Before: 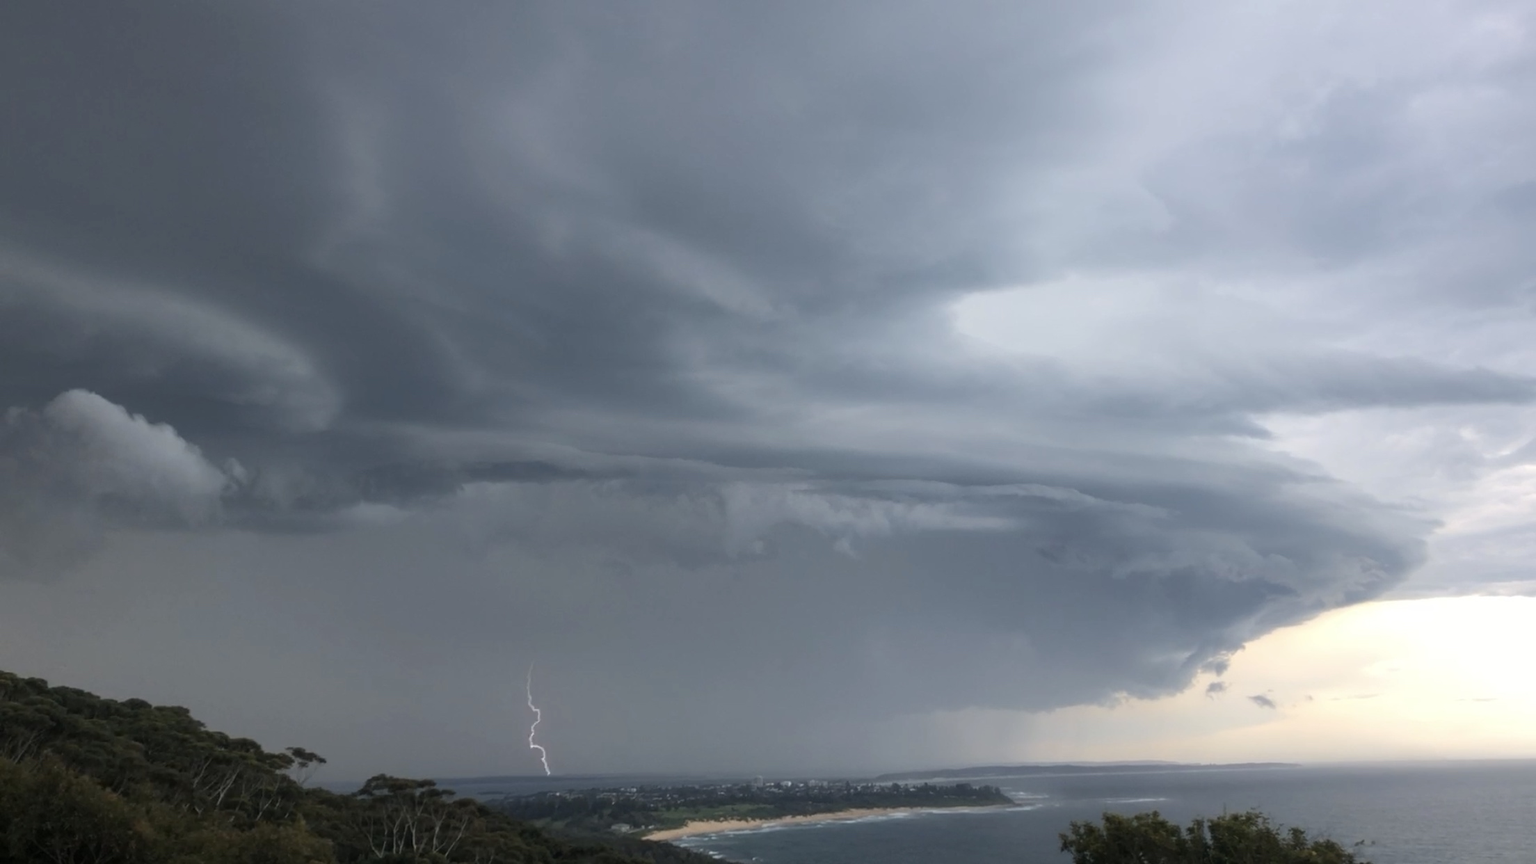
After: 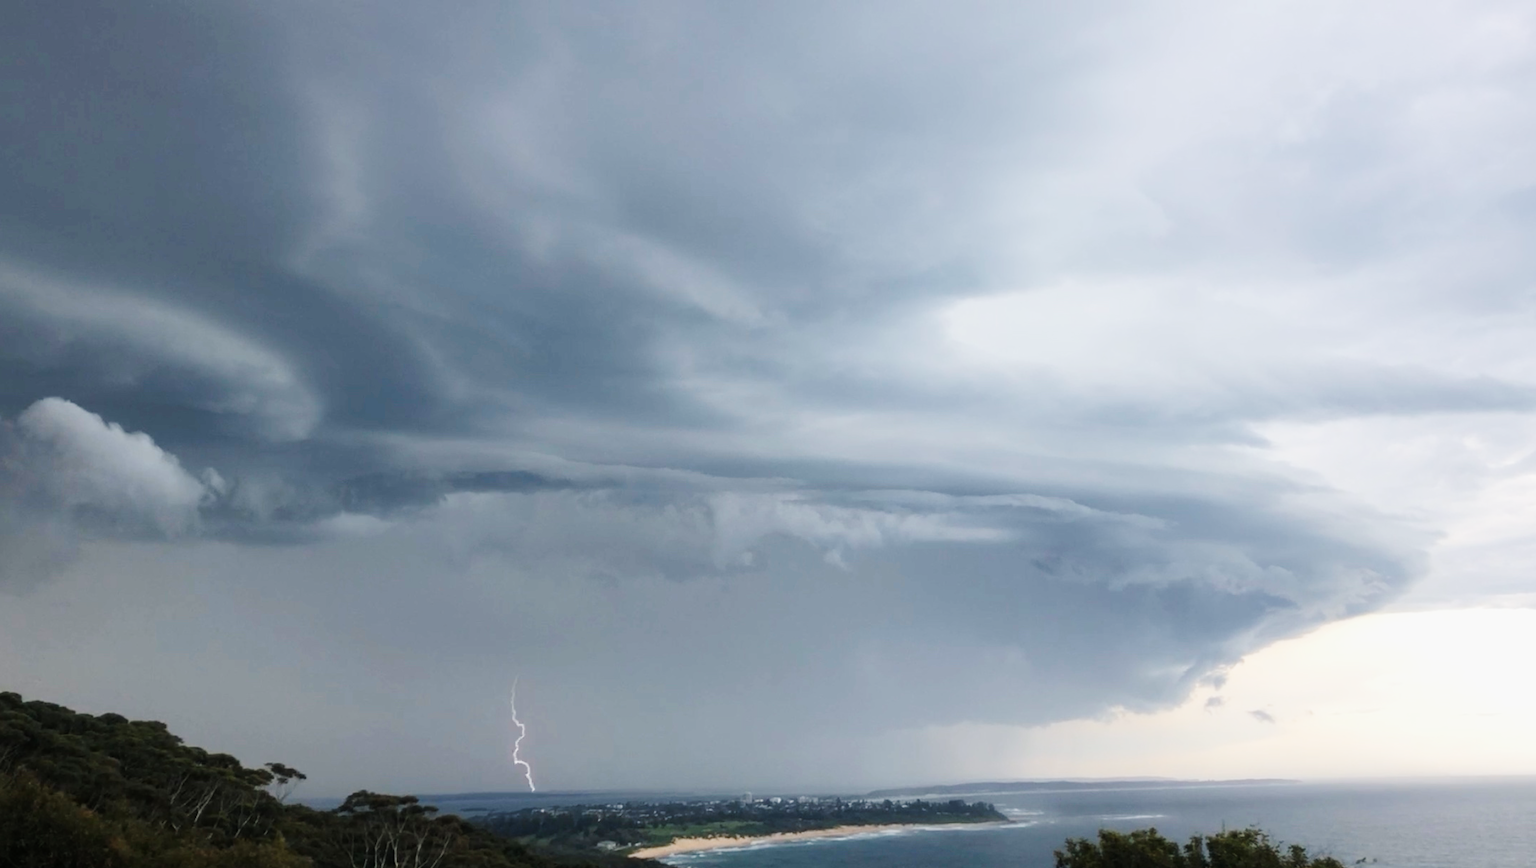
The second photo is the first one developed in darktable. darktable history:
tone curve: curves: ch0 [(0, 0) (0.104, 0.068) (0.236, 0.227) (0.46, 0.576) (0.657, 0.796) (0.861, 0.932) (1, 0.981)]; ch1 [(0, 0) (0.353, 0.344) (0.434, 0.382) (0.479, 0.476) (0.502, 0.504) (0.544, 0.534) (0.57, 0.57) (0.586, 0.603) (0.618, 0.631) (0.657, 0.679) (1, 1)]; ch2 [(0, 0) (0.34, 0.314) (0.434, 0.43) (0.5, 0.511) (0.528, 0.545) (0.557, 0.573) (0.573, 0.618) (0.628, 0.751) (1, 1)], preserve colors none
crop: left 1.722%, right 0.282%, bottom 1.527%
